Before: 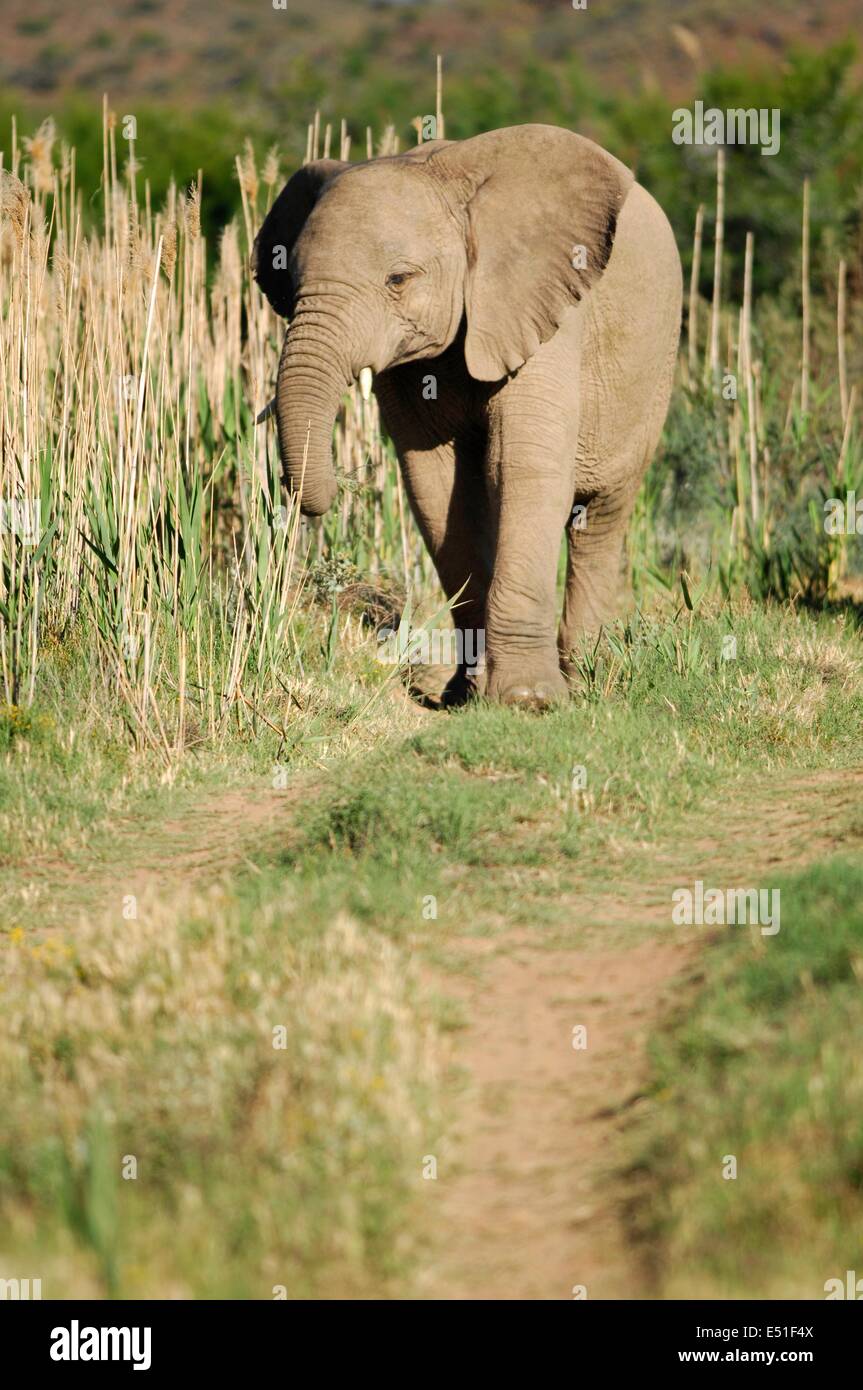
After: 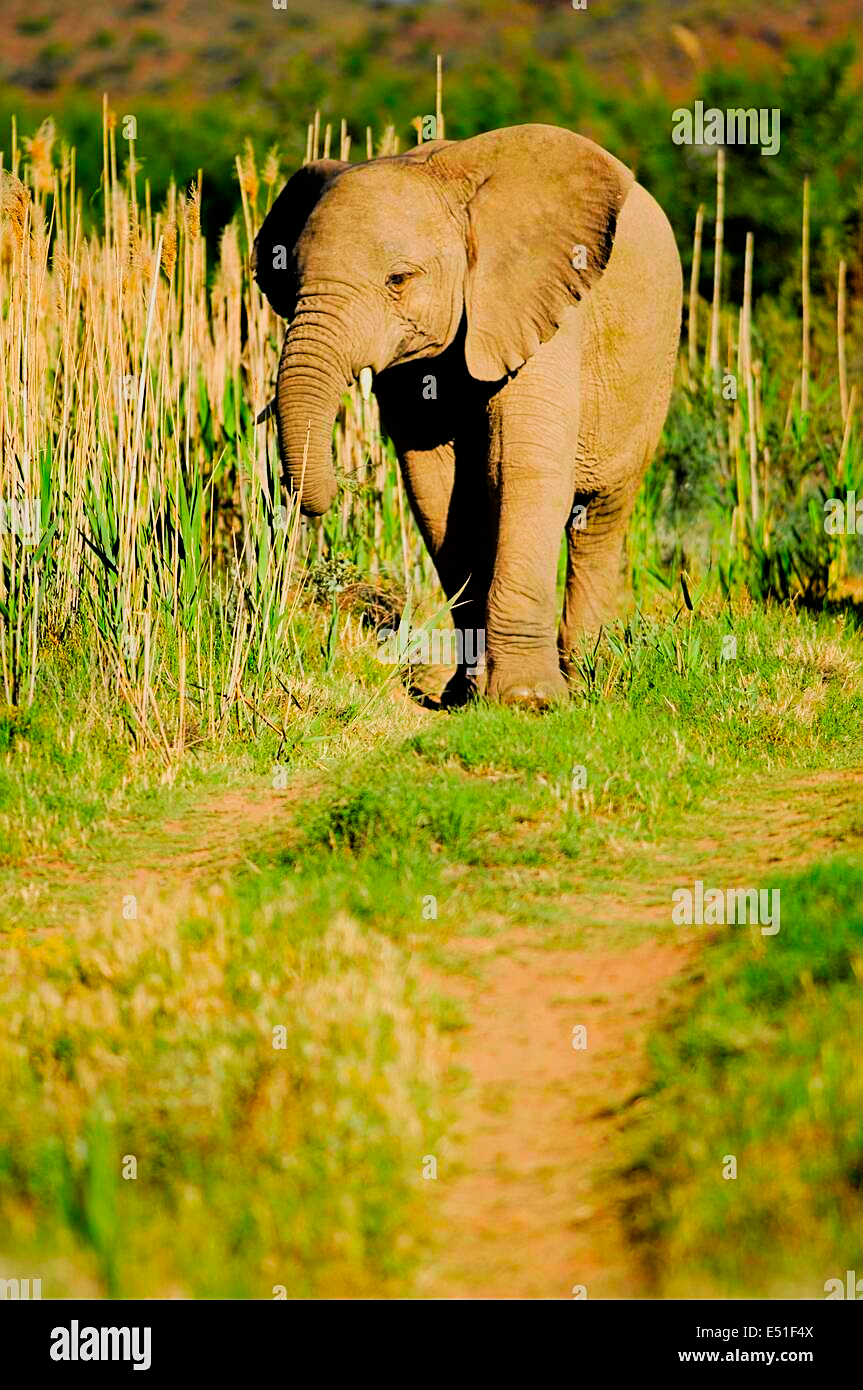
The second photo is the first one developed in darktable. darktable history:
vignetting: fall-off start 116.34%, fall-off radius 59.63%, center (-0.065, -0.318), unbound false
color correction: highlights b* -0.034, saturation 2.13
sharpen: on, module defaults
filmic rgb: black relative exposure -5.02 EV, white relative exposure 3.98 EV, hardness 2.9, contrast 1.299, highlights saturation mix -30.47%
